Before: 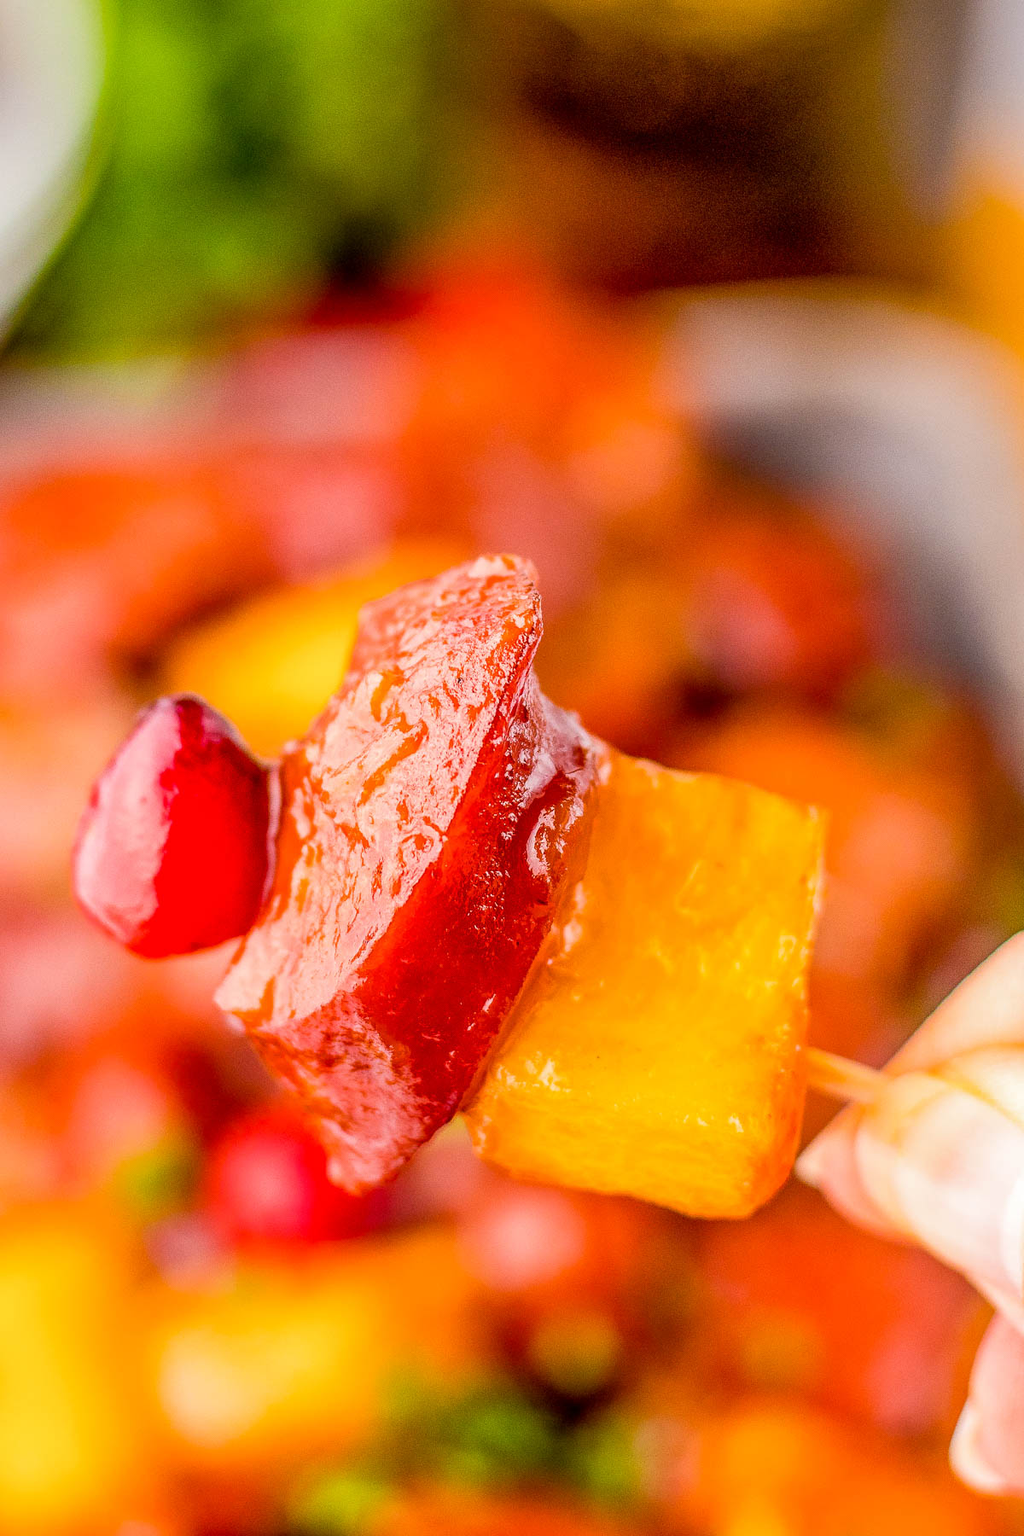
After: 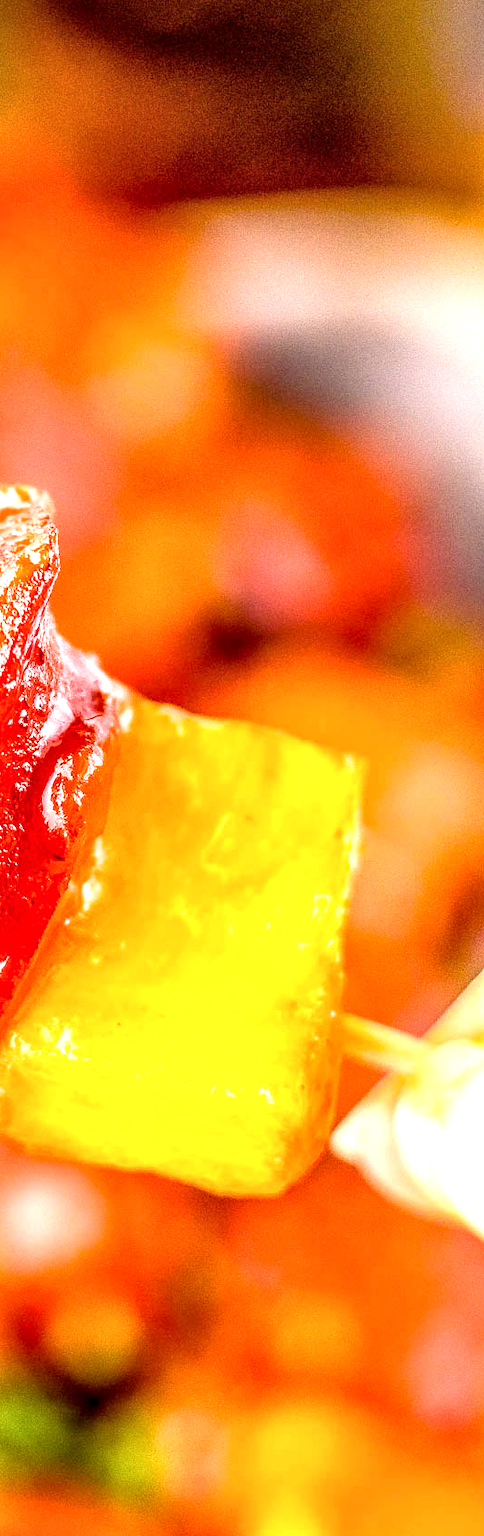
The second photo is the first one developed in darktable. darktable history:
local contrast: on, module defaults
exposure: black level correction 0, exposure 1.1 EV, compensate exposure bias true, compensate highlight preservation false
crop: left 47.628%, top 6.643%, right 7.874%
